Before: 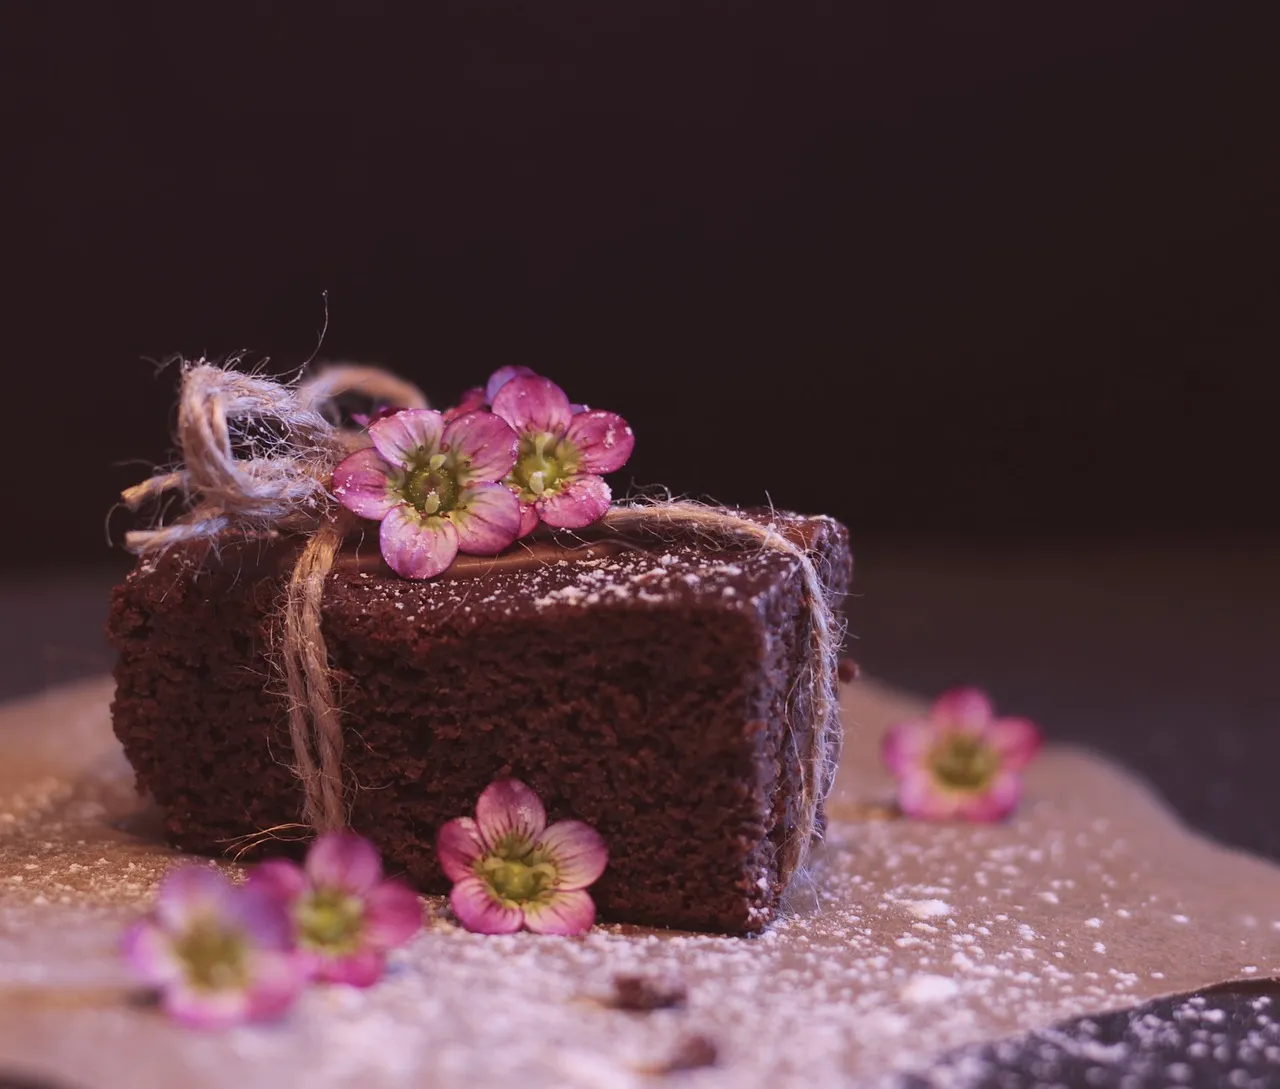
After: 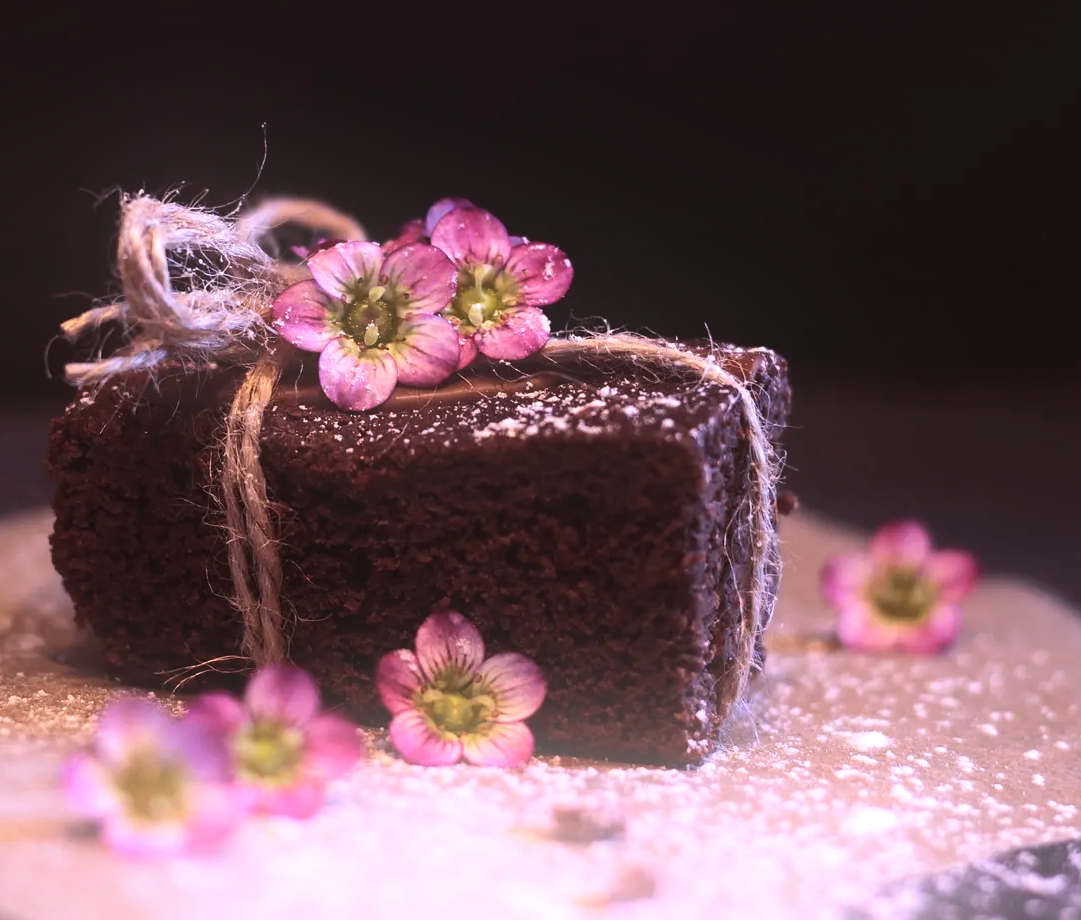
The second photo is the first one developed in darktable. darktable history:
tone equalizer: -8 EV -0.75 EV, -7 EV -0.7 EV, -6 EV -0.6 EV, -5 EV -0.4 EV, -3 EV 0.4 EV, -2 EV 0.6 EV, -1 EV 0.7 EV, +0 EV 0.75 EV, edges refinement/feathering 500, mask exposure compensation -1.57 EV, preserve details no
crop and rotate: left 4.842%, top 15.51%, right 10.668%
bloom: threshold 82.5%, strength 16.25%
white balance: red 1.009, blue 1.027
